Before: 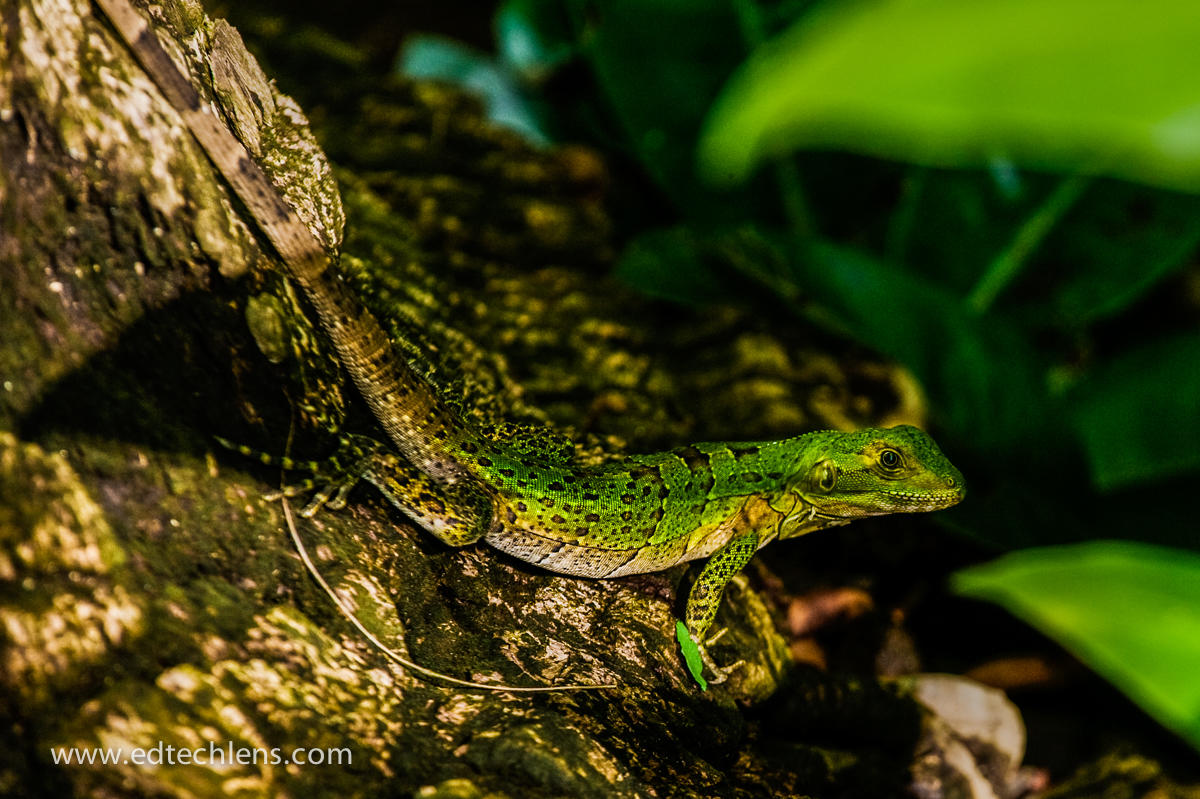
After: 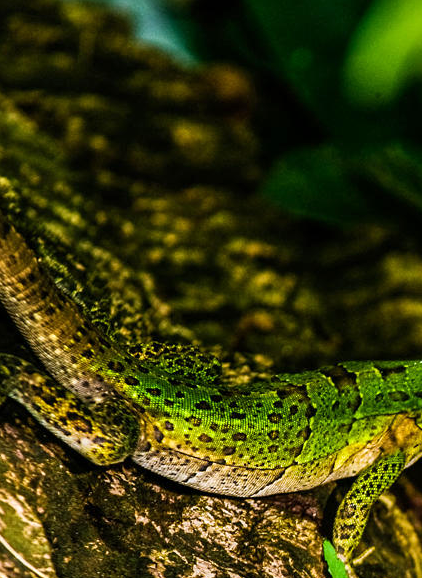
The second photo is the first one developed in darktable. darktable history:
crop and rotate: left 29.476%, top 10.214%, right 35.32%, bottom 17.333%
exposure: exposure 0.2 EV, compensate highlight preservation false
